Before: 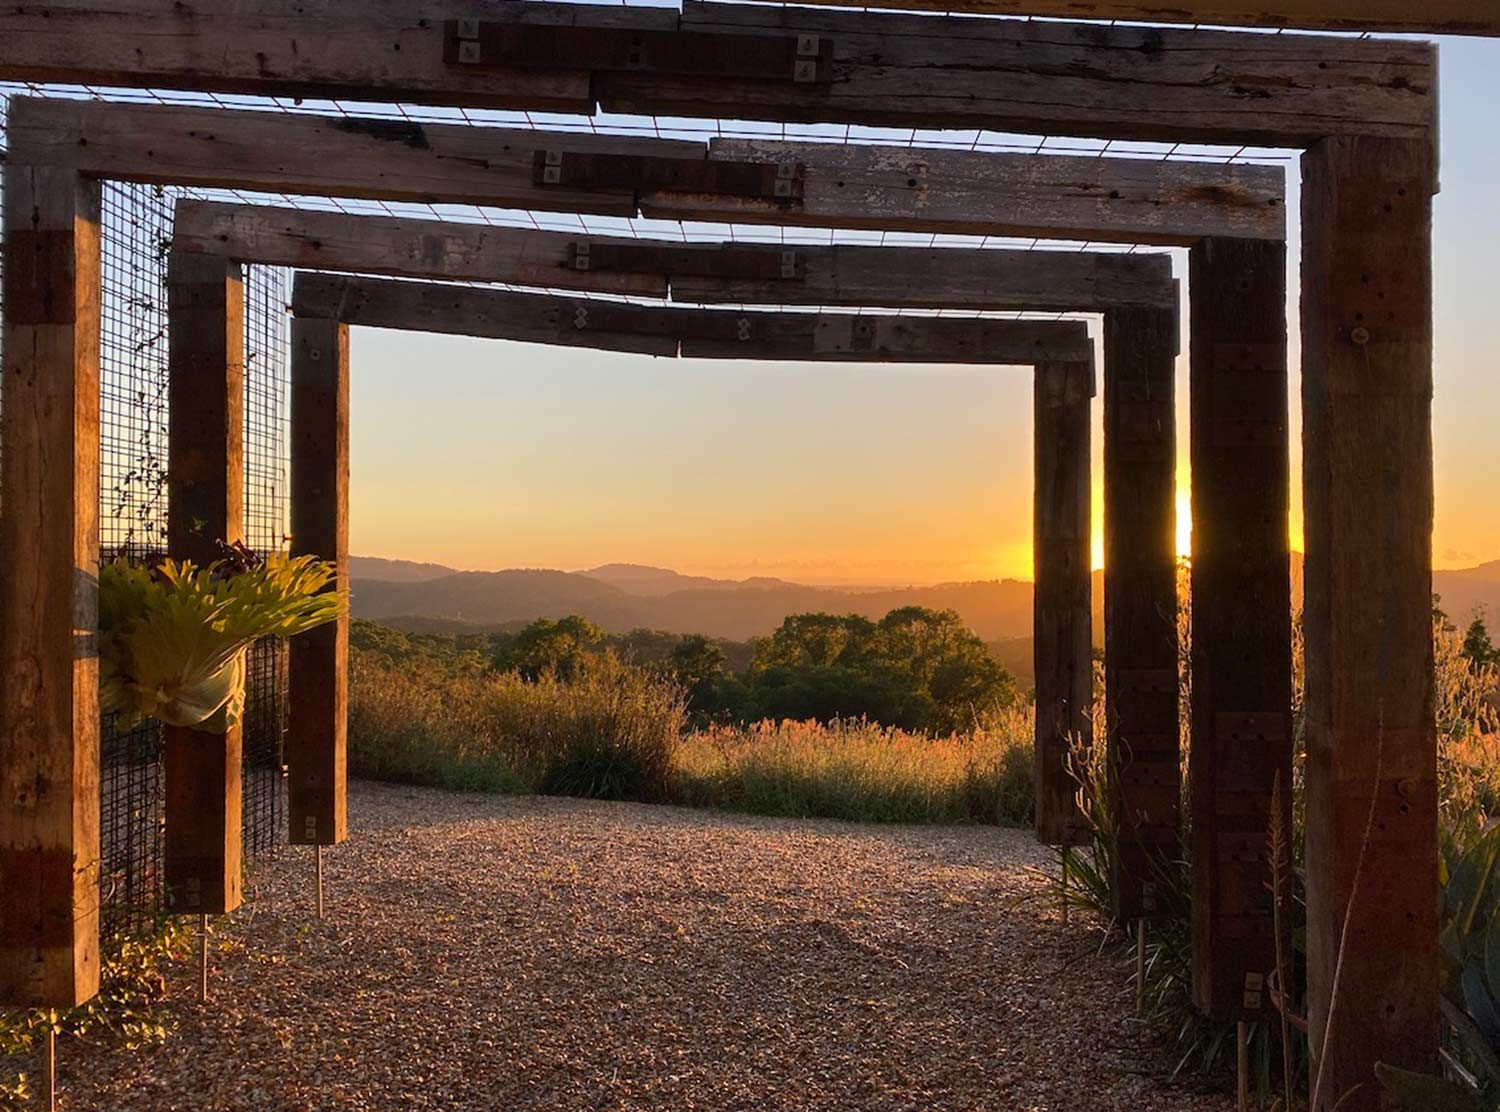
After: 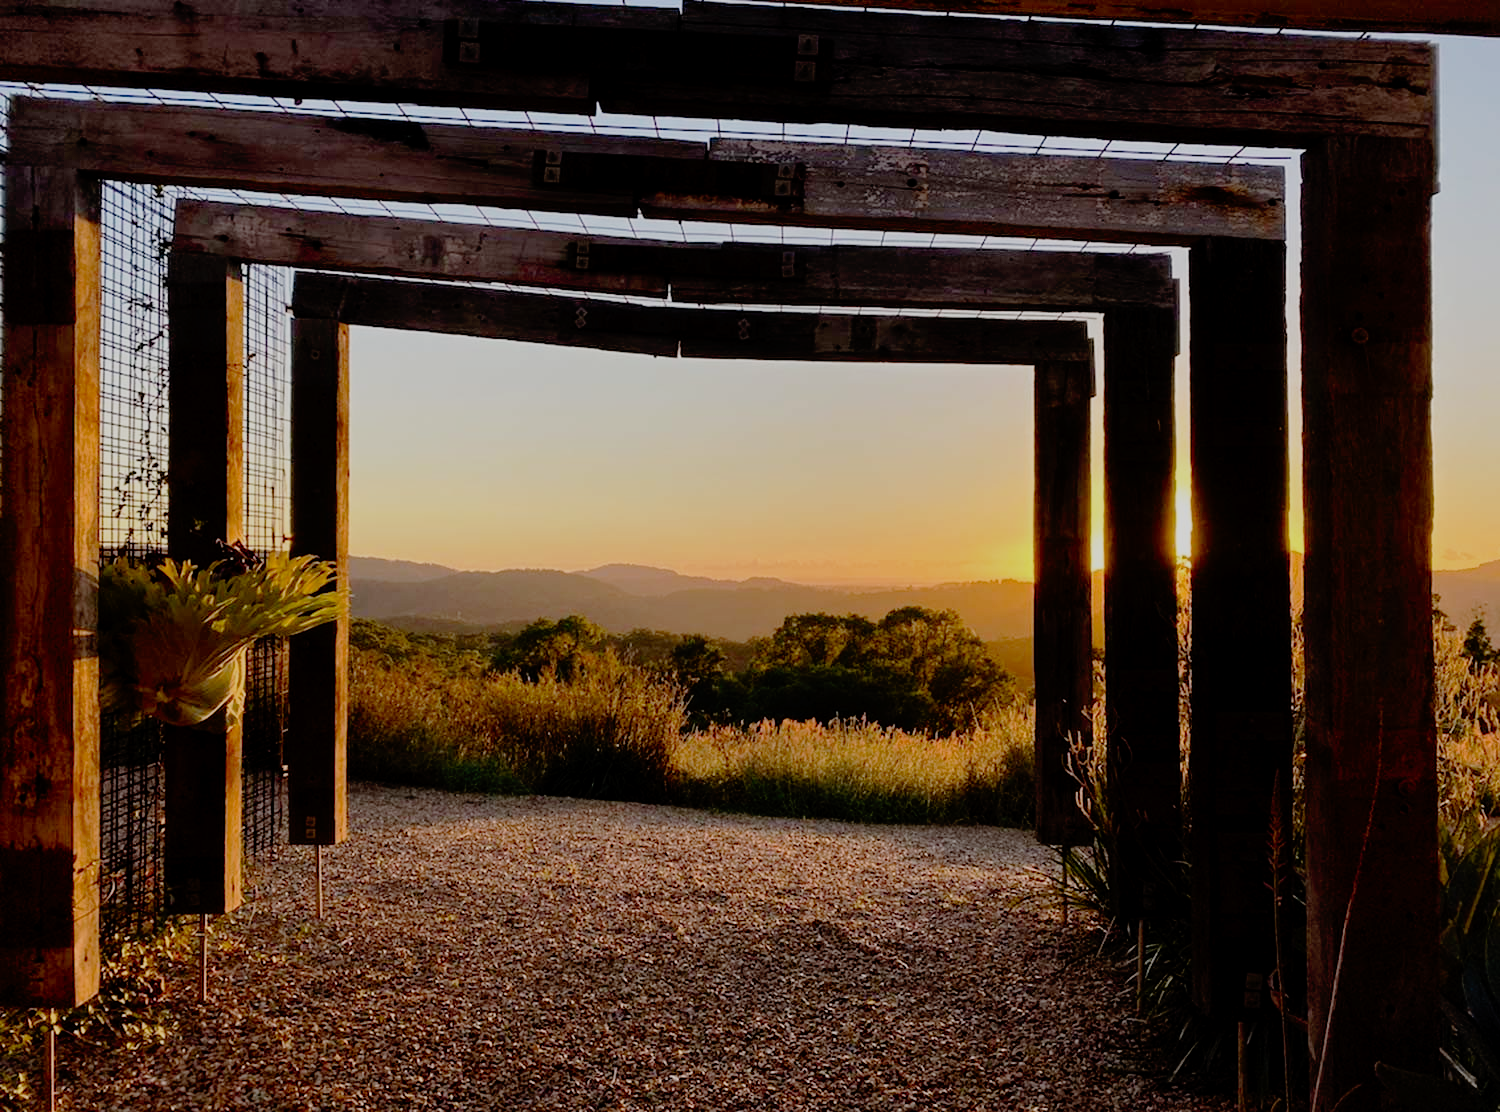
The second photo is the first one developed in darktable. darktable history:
tone curve: curves: ch0 [(0, 0) (0.003, 0.005) (0.011, 0.008) (0.025, 0.014) (0.044, 0.021) (0.069, 0.027) (0.1, 0.041) (0.136, 0.083) (0.177, 0.138) (0.224, 0.197) (0.277, 0.259) (0.335, 0.331) (0.399, 0.399) (0.468, 0.476) (0.543, 0.547) (0.623, 0.635) (0.709, 0.753) (0.801, 0.847) (0.898, 0.94) (1, 1)], preserve colors none
filmic rgb: middle gray luminance 18%, black relative exposure -7.5 EV, white relative exposure 8.5 EV, threshold 6 EV, target black luminance 0%, hardness 2.23, latitude 18.37%, contrast 0.878, highlights saturation mix 5%, shadows ↔ highlights balance 10.15%, add noise in highlights 0, preserve chrominance no, color science v3 (2019), use custom middle-gray values true, iterations of high-quality reconstruction 0, contrast in highlights soft, enable highlight reconstruction true
